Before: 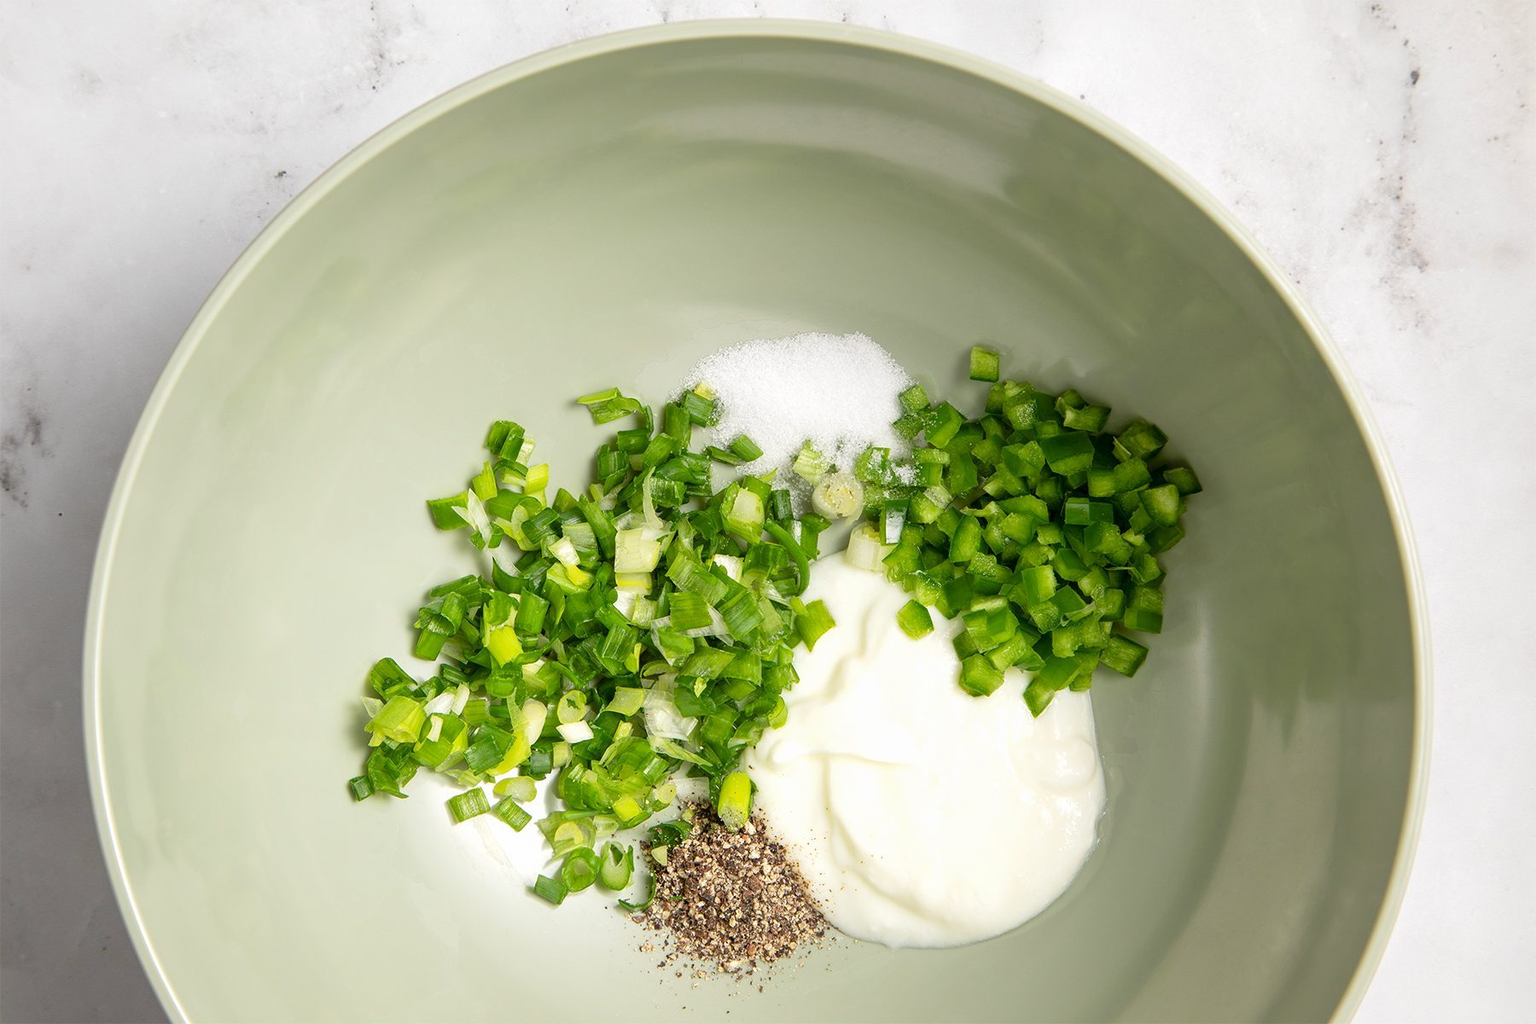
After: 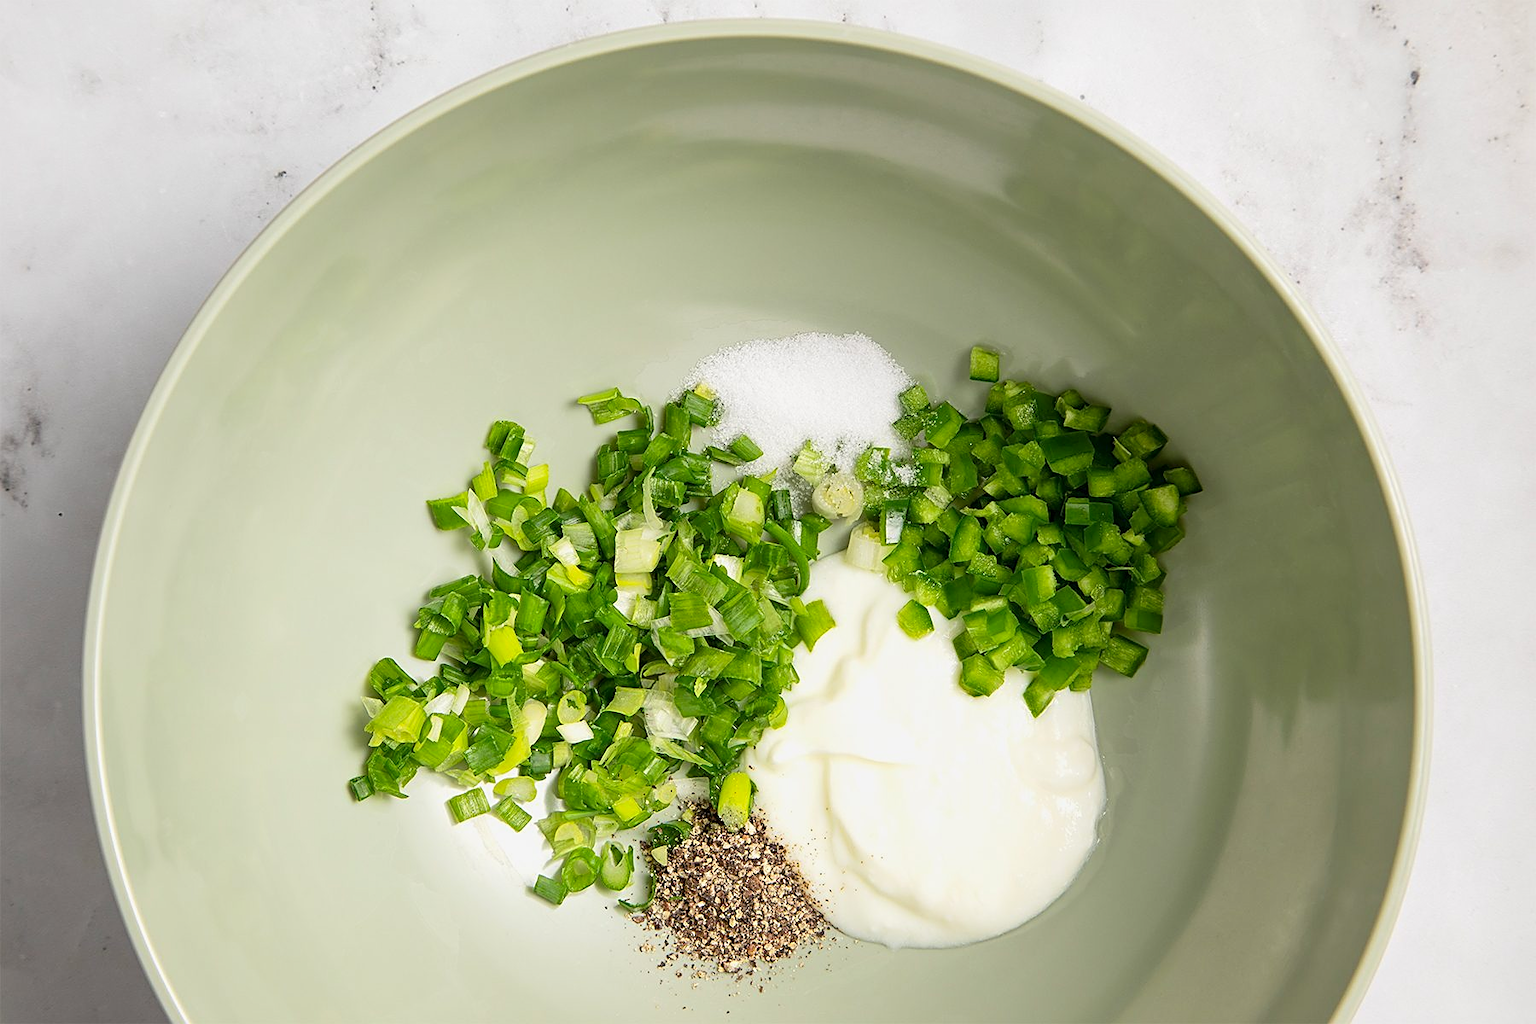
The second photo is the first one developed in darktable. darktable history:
contrast brightness saturation: contrast 0.103, brightness 0.029, saturation 0.087
sharpen: on, module defaults
exposure: exposure -0.155 EV, compensate highlight preservation false
